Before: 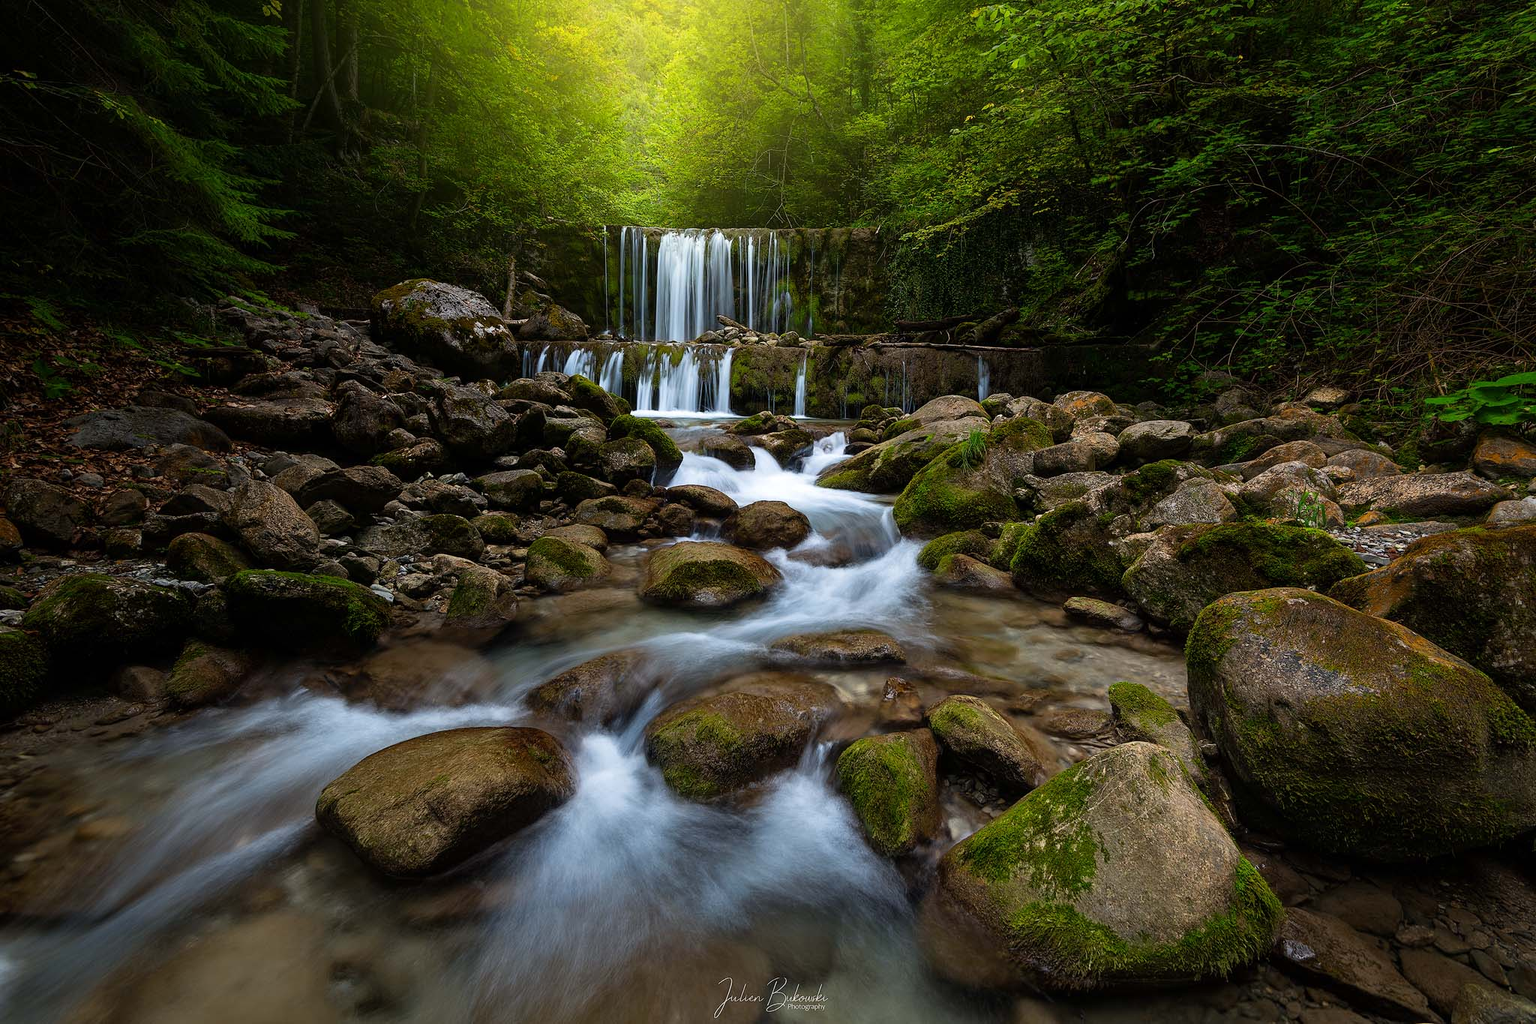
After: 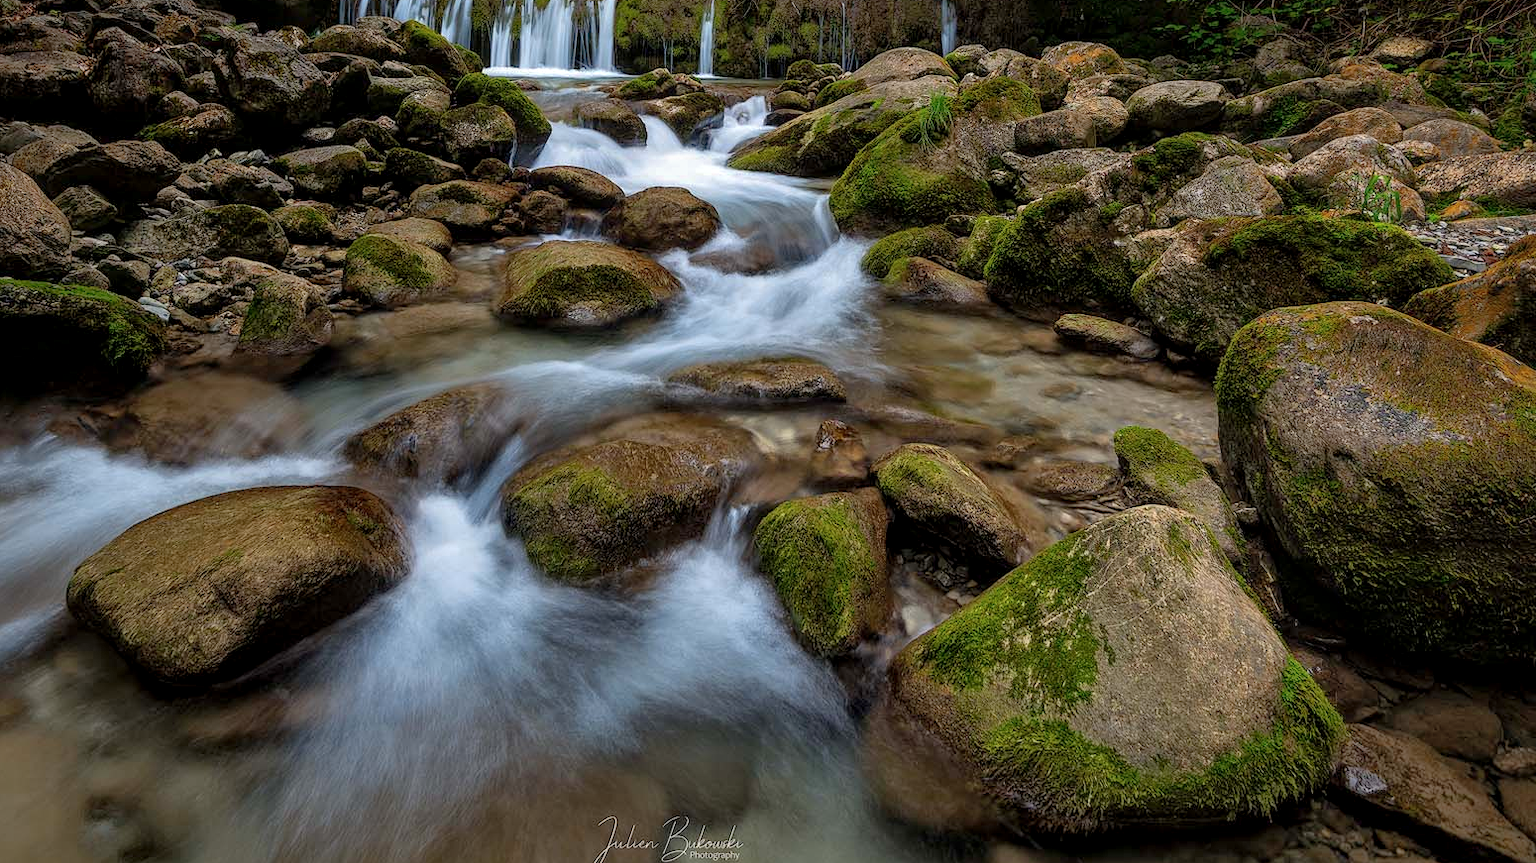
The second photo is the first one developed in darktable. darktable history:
local contrast: on, module defaults
crop and rotate: left 17.299%, top 35.115%, right 7.015%, bottom 1.024%
shadows and highlights: on, module defaults
